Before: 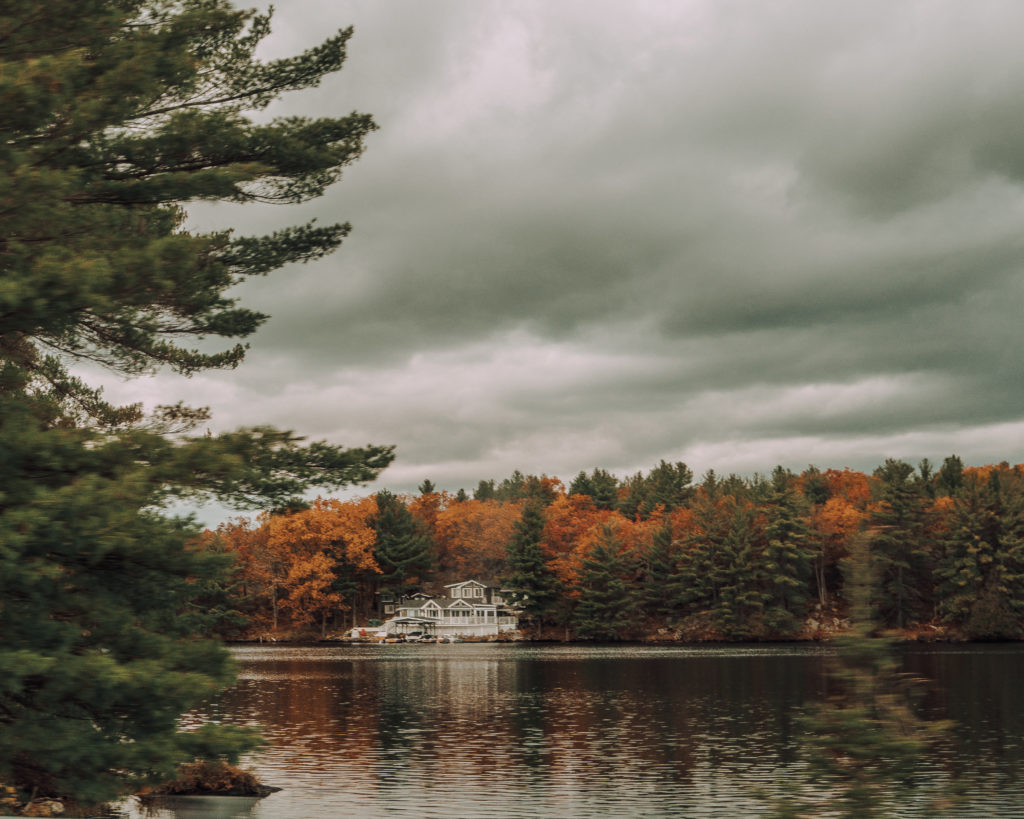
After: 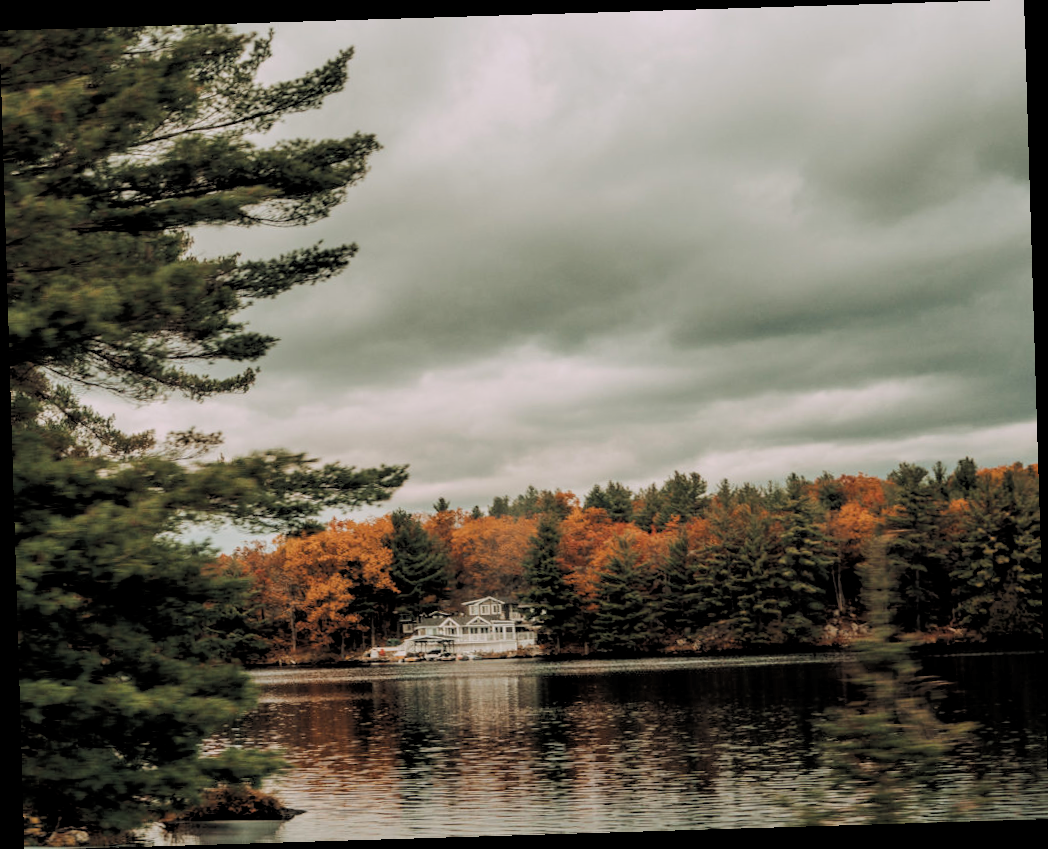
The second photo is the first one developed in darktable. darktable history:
rgb levels: preserve colors sum RGB, levels [[0.038, 0.433, 0.934], [0, 0.5, 1], [0, 0.5, 1]]
rotate and perspective: rotation -1.75°, automatic cropping off
tone curve: curves: ch0 [(0, 0) (0.118, 0.034) (0.182, 0.124) (0.265, 0.214) (0.504, 0.508) (0.783, 0.825) (1, 1)], color space Lab, linked channels, preserve colors none
